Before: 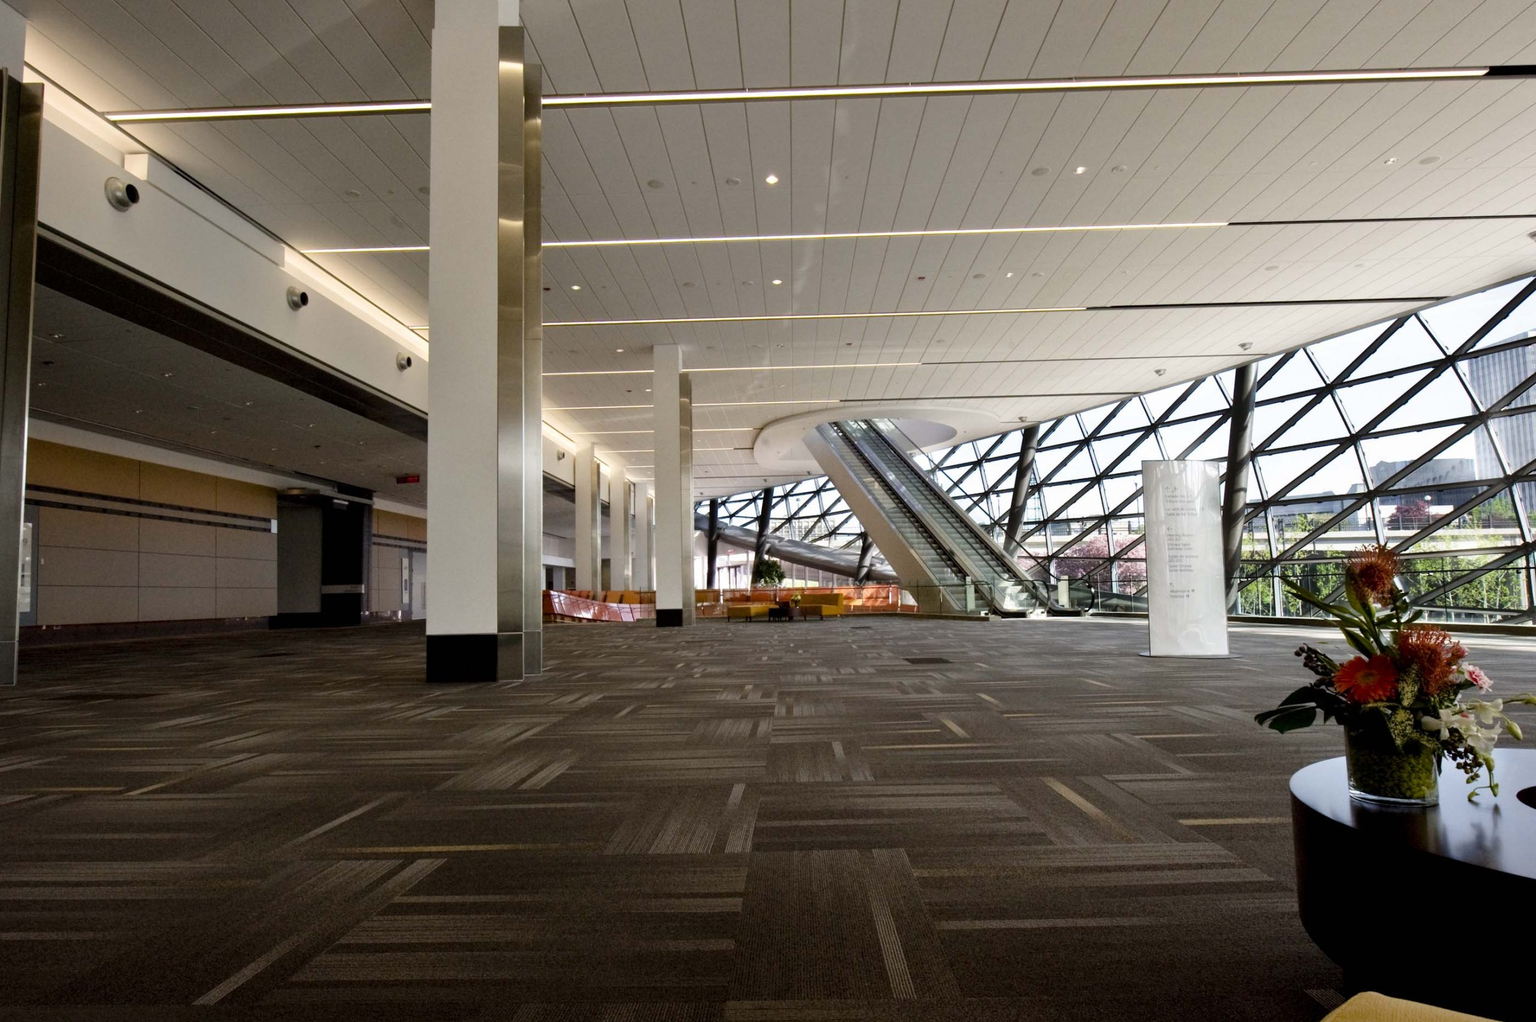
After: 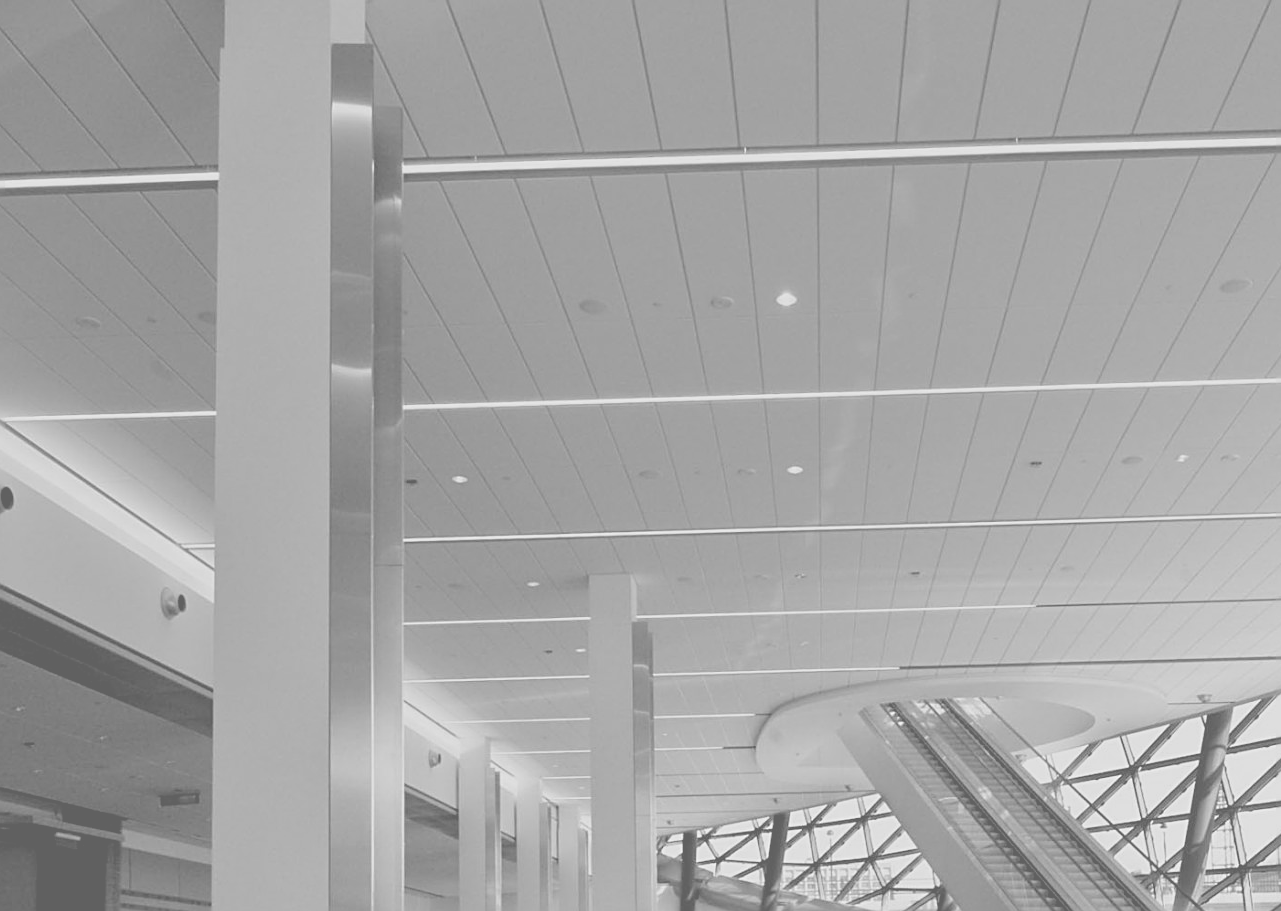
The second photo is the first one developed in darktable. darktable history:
crop: left 19.556%, right 30.401%, bottom 46.458%
monochrome: a -6.99, b 35.61, size 1.4
sharpen: on, module defaults
levels: levels [0.018, 0.493, 1]
color calibration: output gray [0.22, 0.42, 0.37, 0], gray › normalize channels true, illuminant same as pipeline (D50), adaptation XYZ, x 0.346, y 0.359, gamut compression 0
colorize: saturation 51%, source mix 50.67%, lightness 50.67%
